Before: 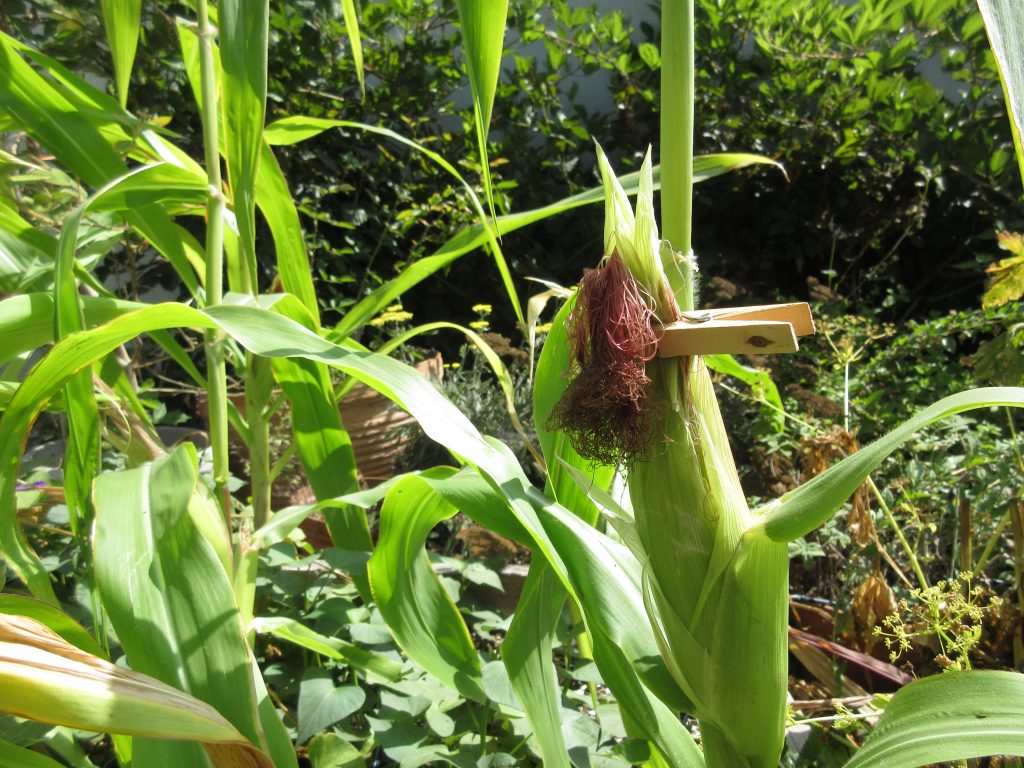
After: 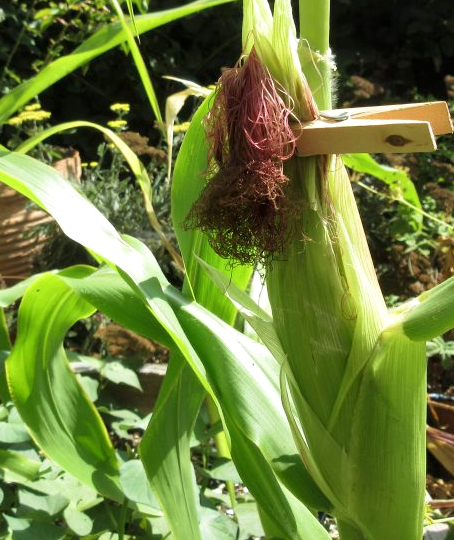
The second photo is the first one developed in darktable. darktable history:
crop: left 35.432%, top 26.233%, right 20.145%, bottom 3.432%
shadows and highlights: radius 118.69, shadows 42.21, highlights -61.56, soften with gaussian
local contrast: mode bilateral grid, contrast 20, coarseness 50, detail 132%, midtone range 0.2
velvia: on, module defaults
exposure: compensate highlight preservation false
